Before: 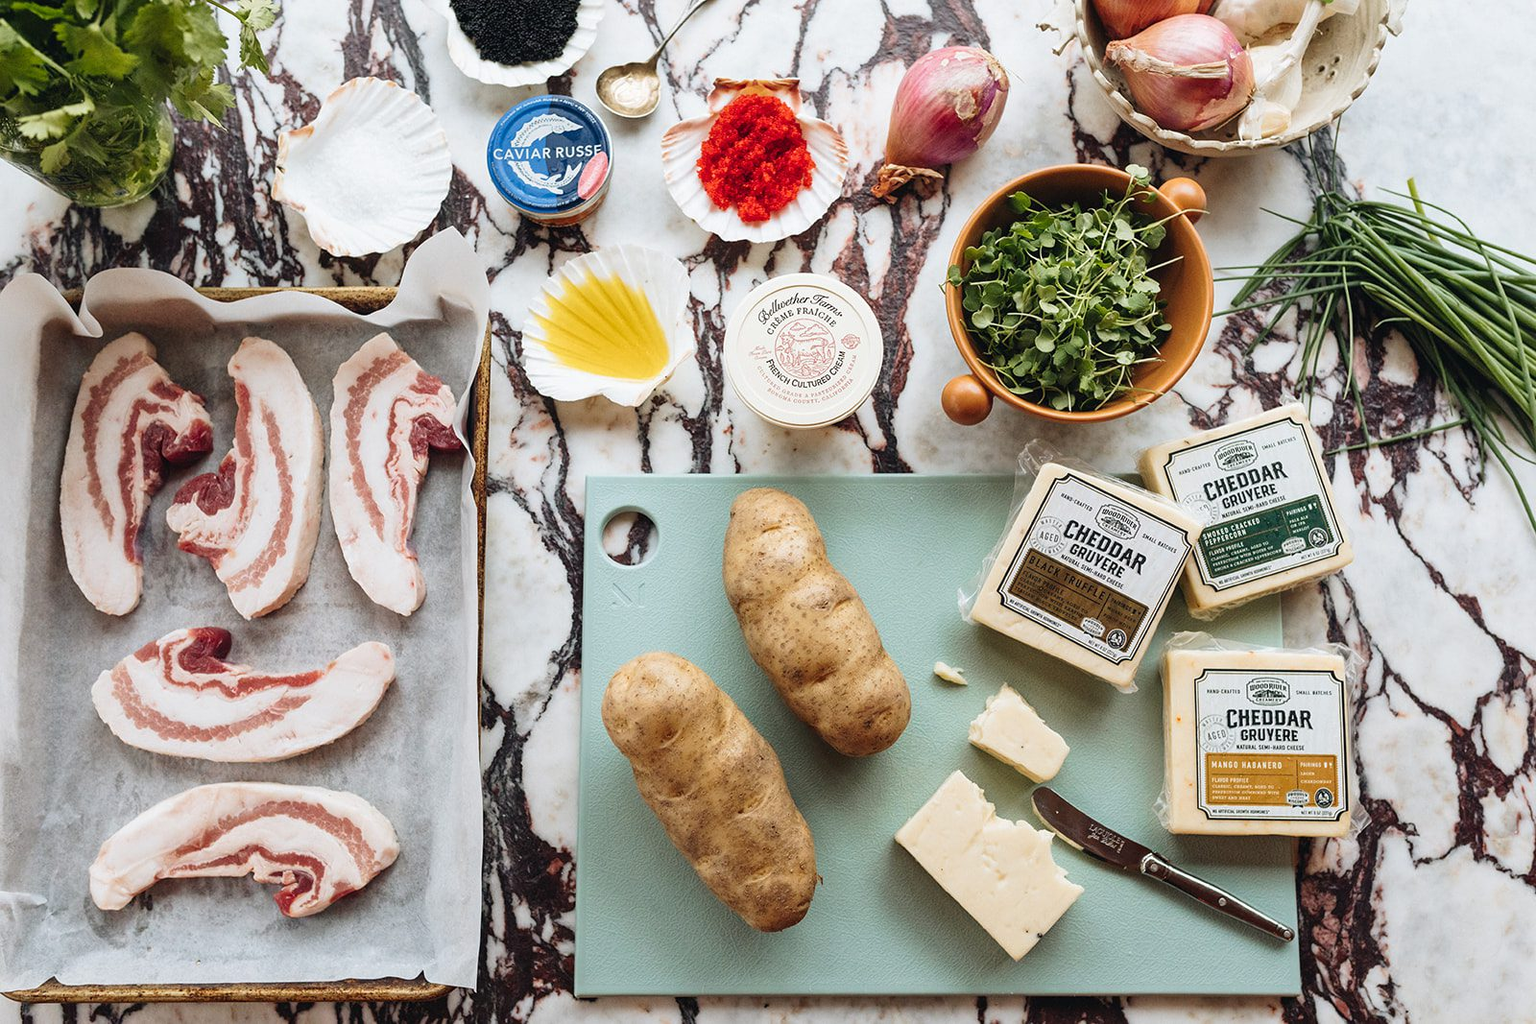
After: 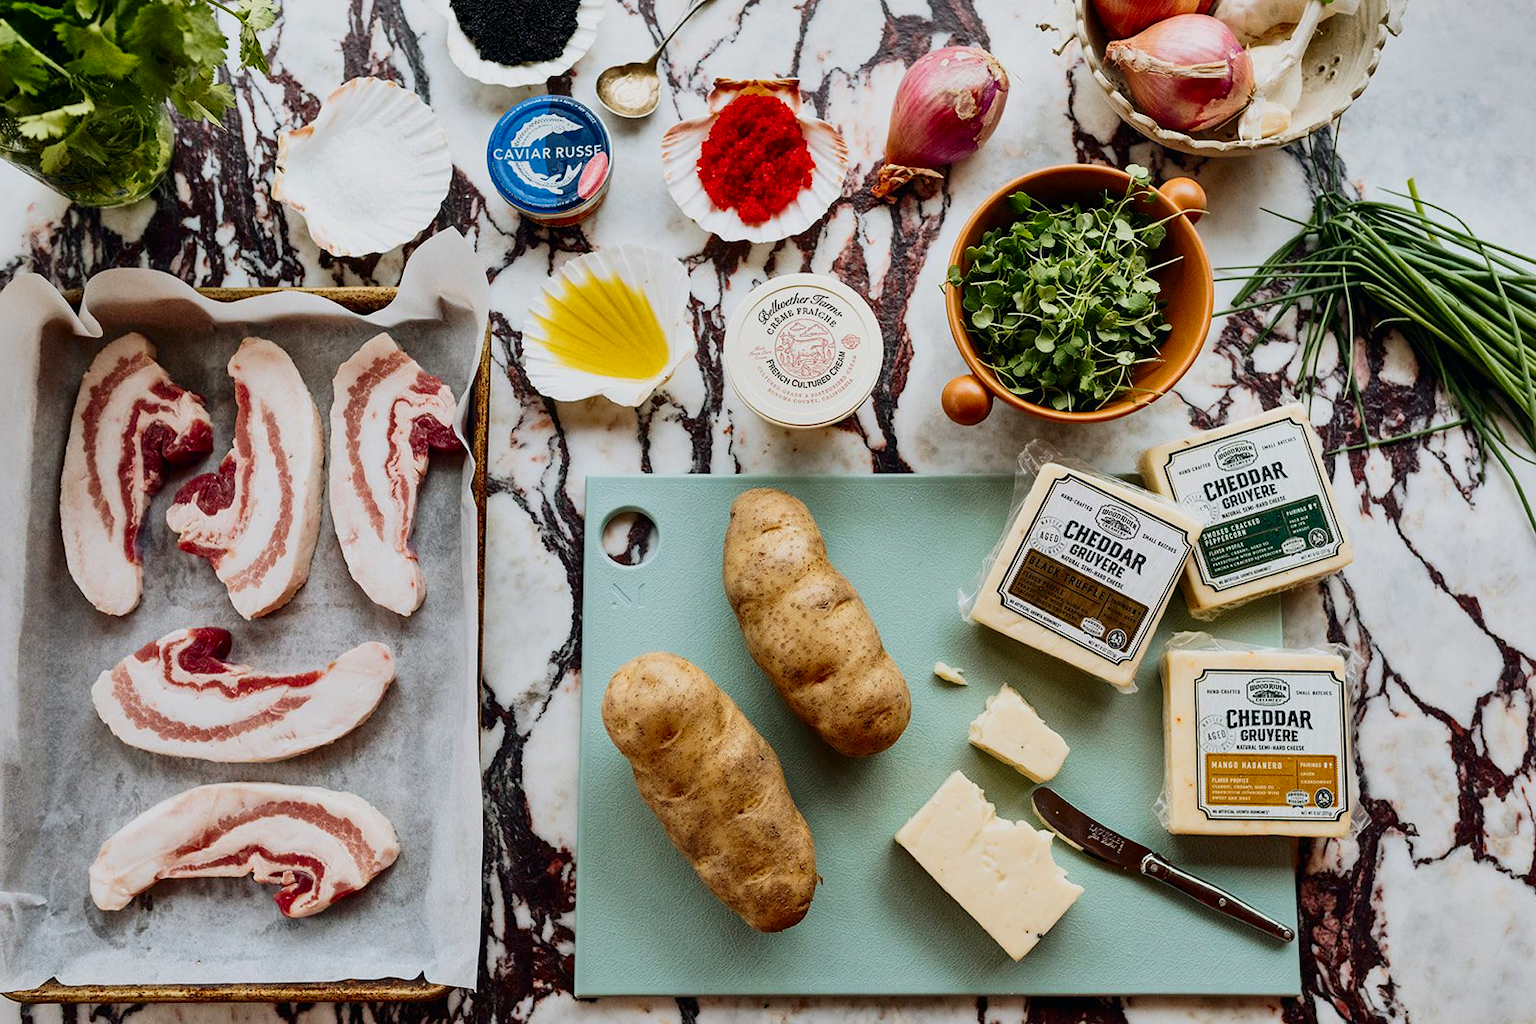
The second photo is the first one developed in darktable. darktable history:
shadows and highlights: radius 108.46, shadows 44.03, highlights -66.48, low approximation 0.01, soften with gaussian
contrast brightness saturation: contrast 0.185, brightness -0.11, saturation 0.214
filmic rgb: black relative exposure -14.97 EV, white relative exposure 3 EV, target black luminance 0%, hardness 9.23, latitude 98.08%, contrast 0.914, shadows ↔ highlights balance 0.676%, add noise in highlights 0, color science v3 (2019), use custom middle-gray values true, contrast in highlights soft
